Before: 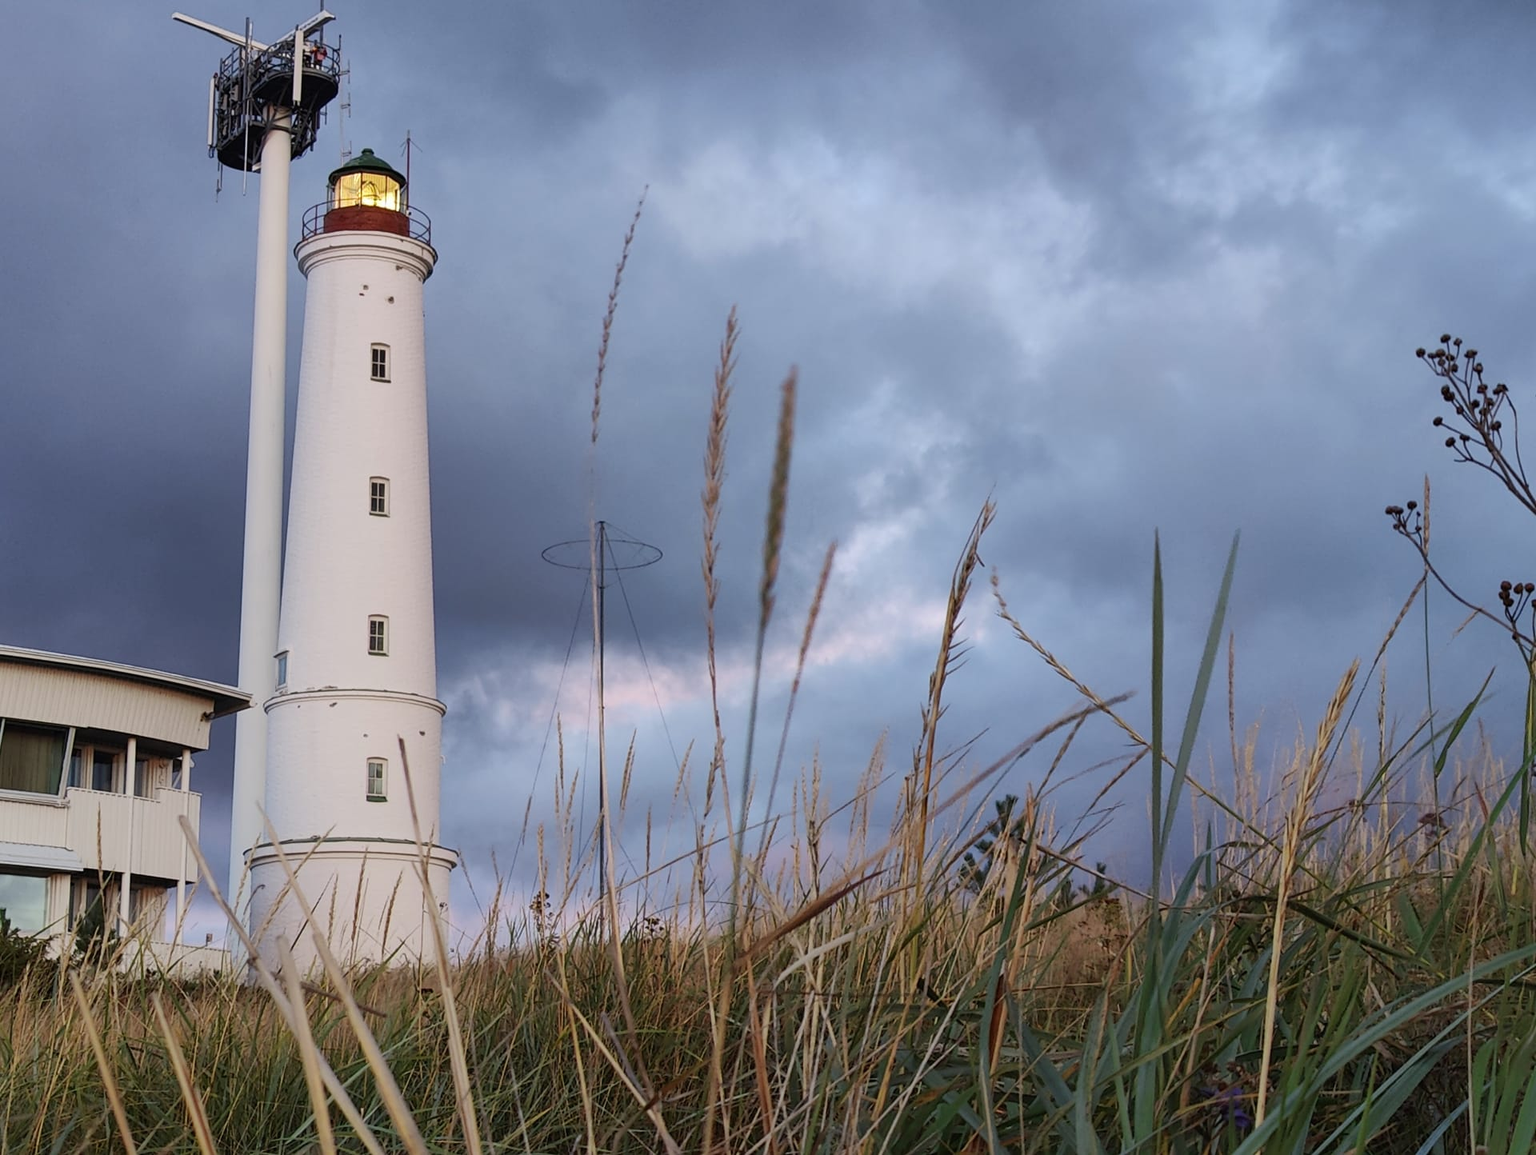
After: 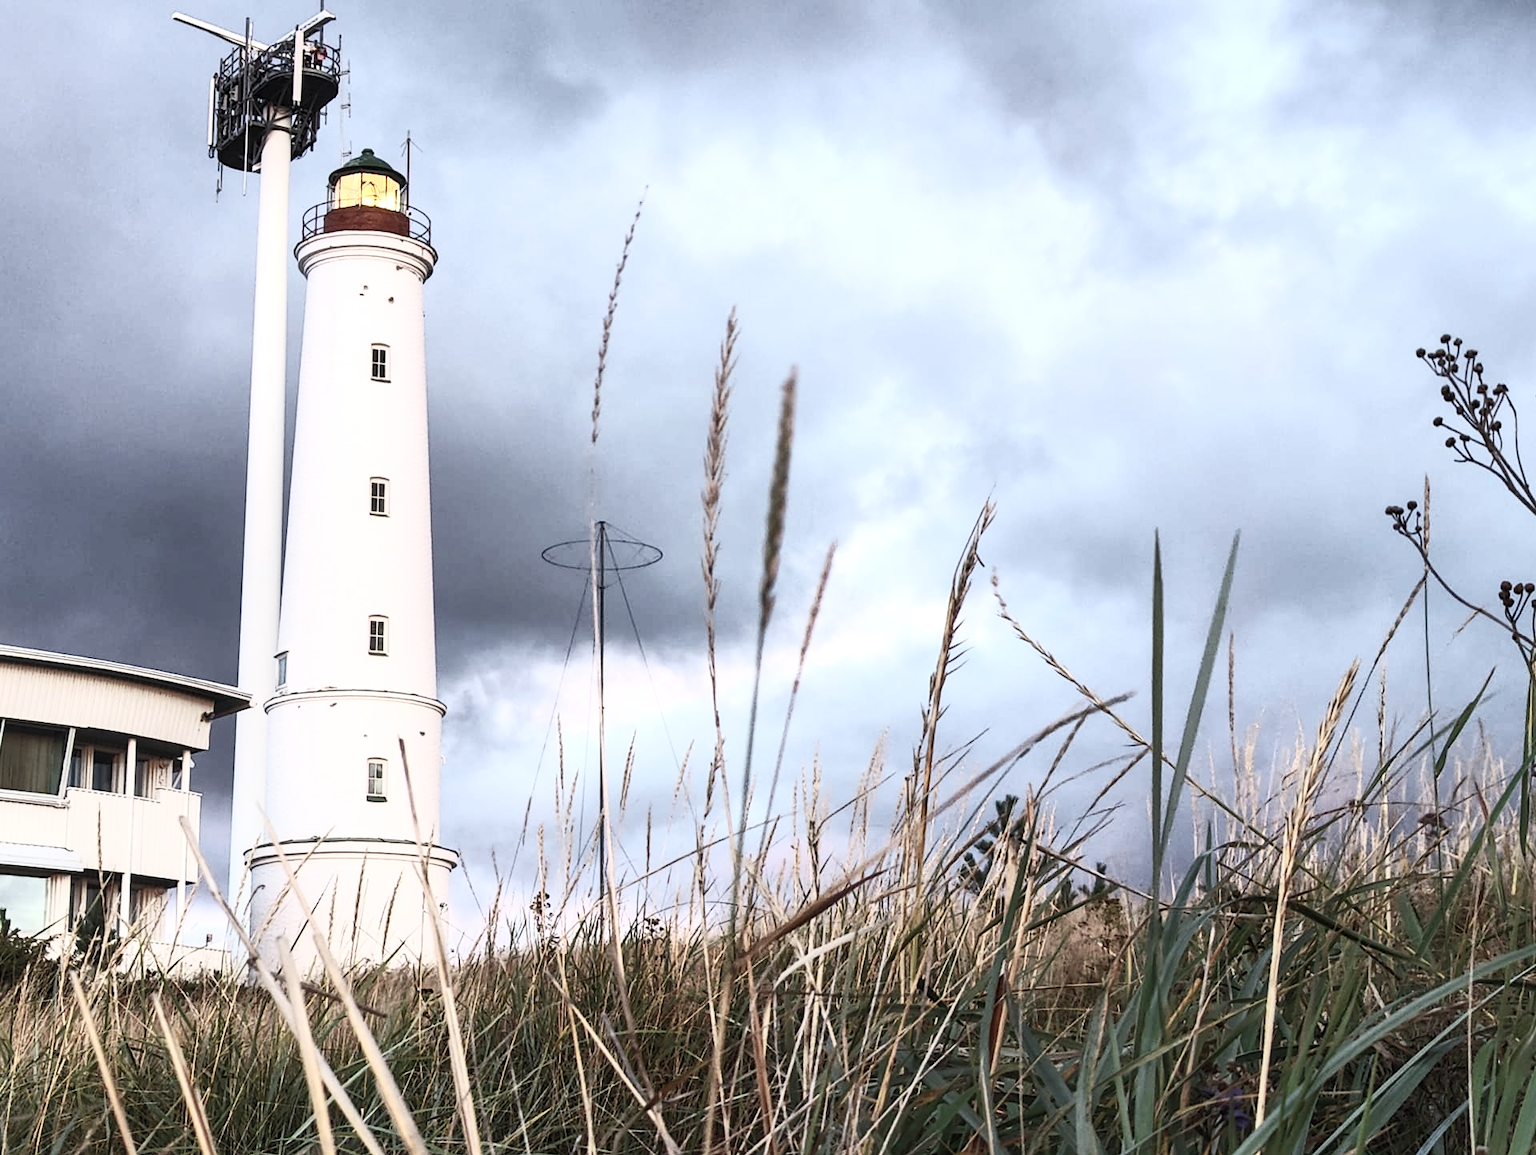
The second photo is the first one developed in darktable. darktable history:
local contrast: highlights 89%, shadows 80%
color correction: highlights b* 0.02, saturation 0.983
contrast brightness saturation: contrast 0.575, brightness 0.576, saturation -0.342
